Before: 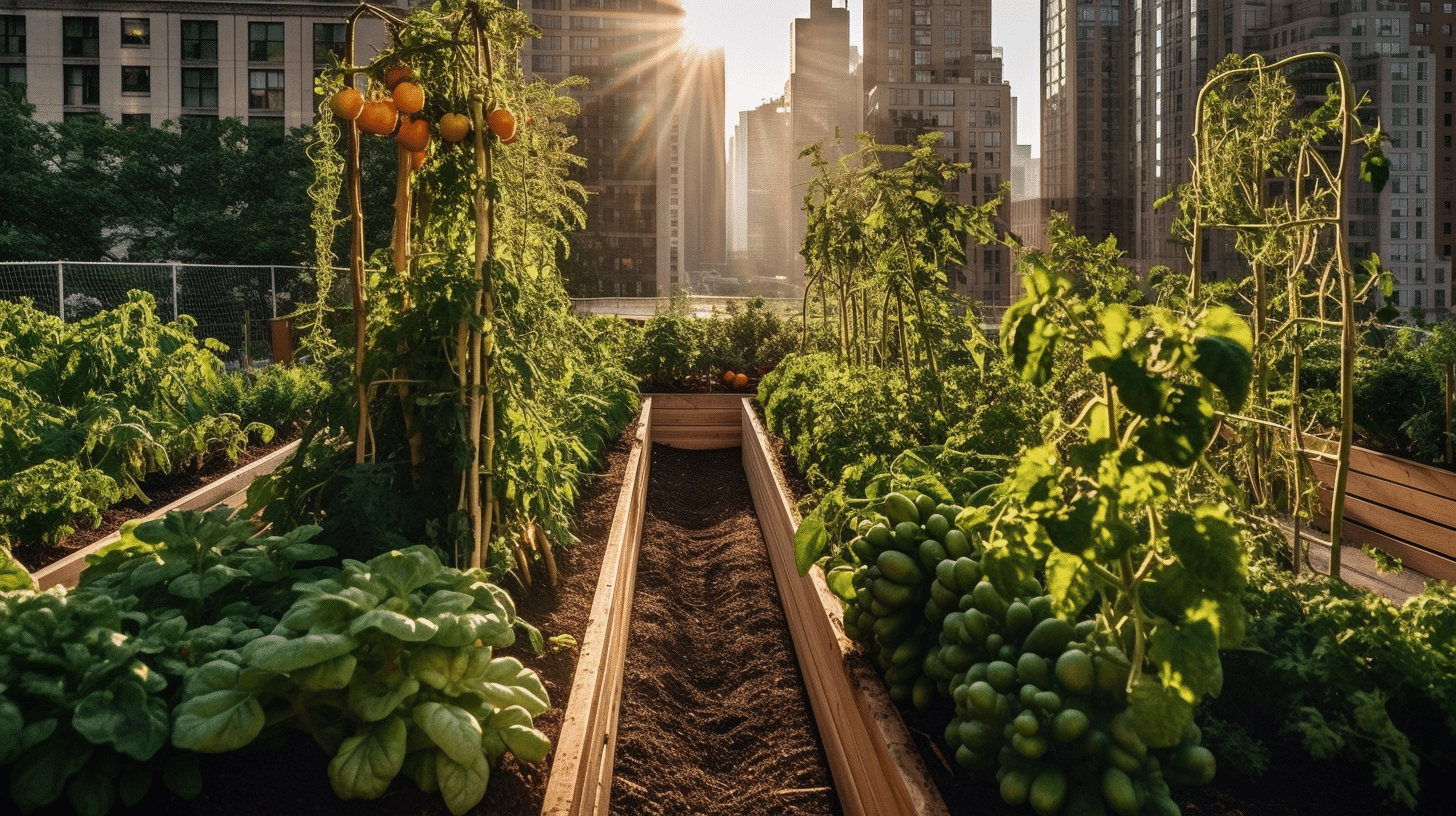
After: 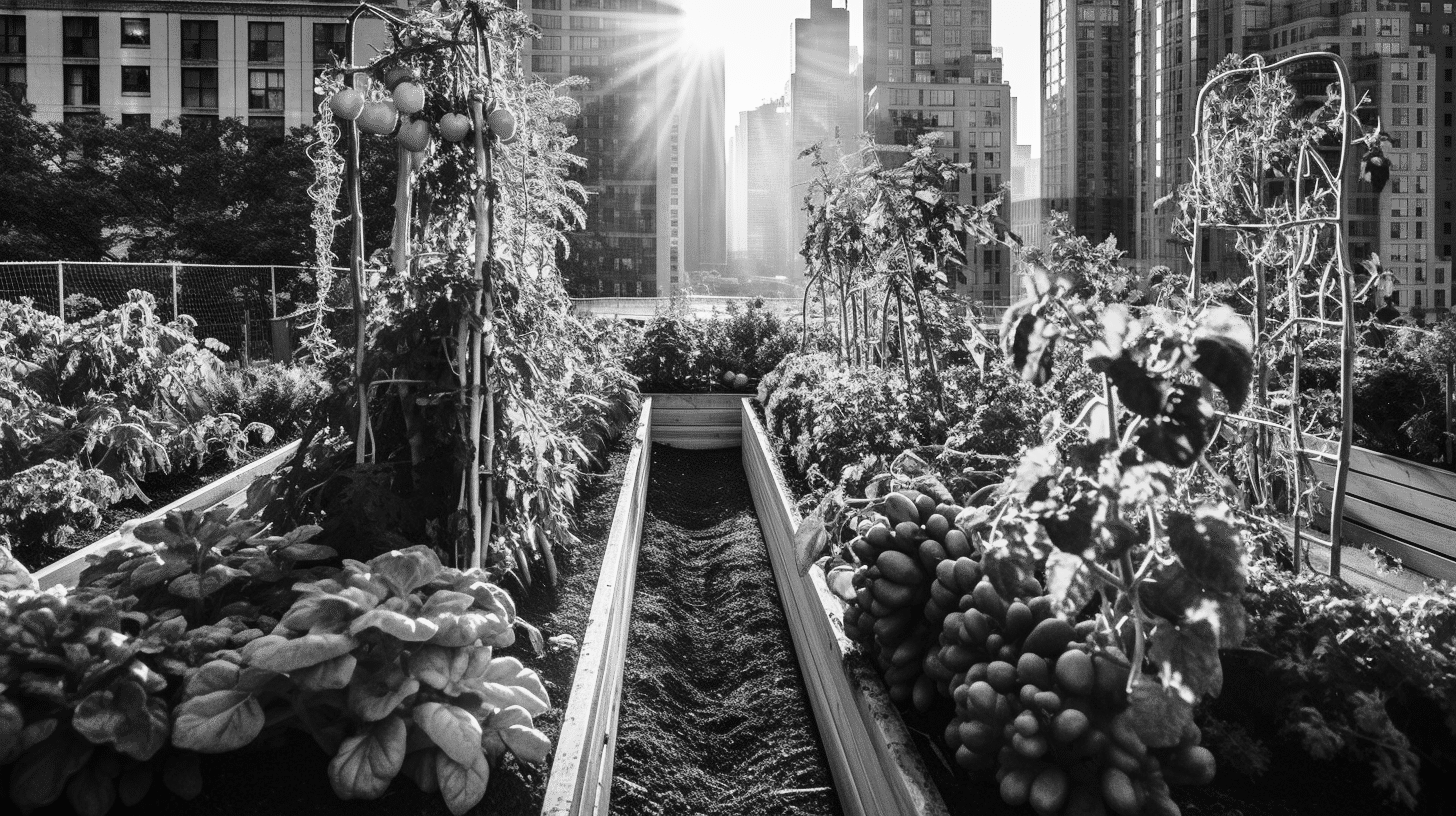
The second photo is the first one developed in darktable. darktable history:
base curve: curves: ch0 [(0, 0) (0.028, 0.03) (0.121, 0.232) (0.46, 0.748) (0.859, 0.968) (1, 1)], preserve colors none
monochrome: on, module defaults
